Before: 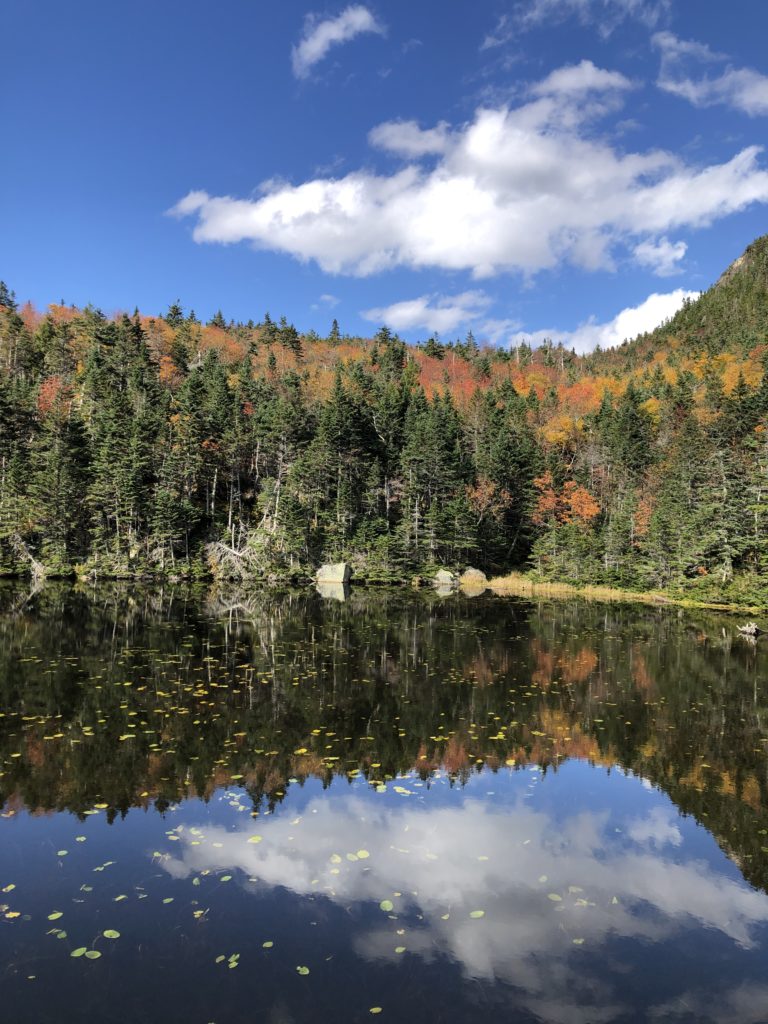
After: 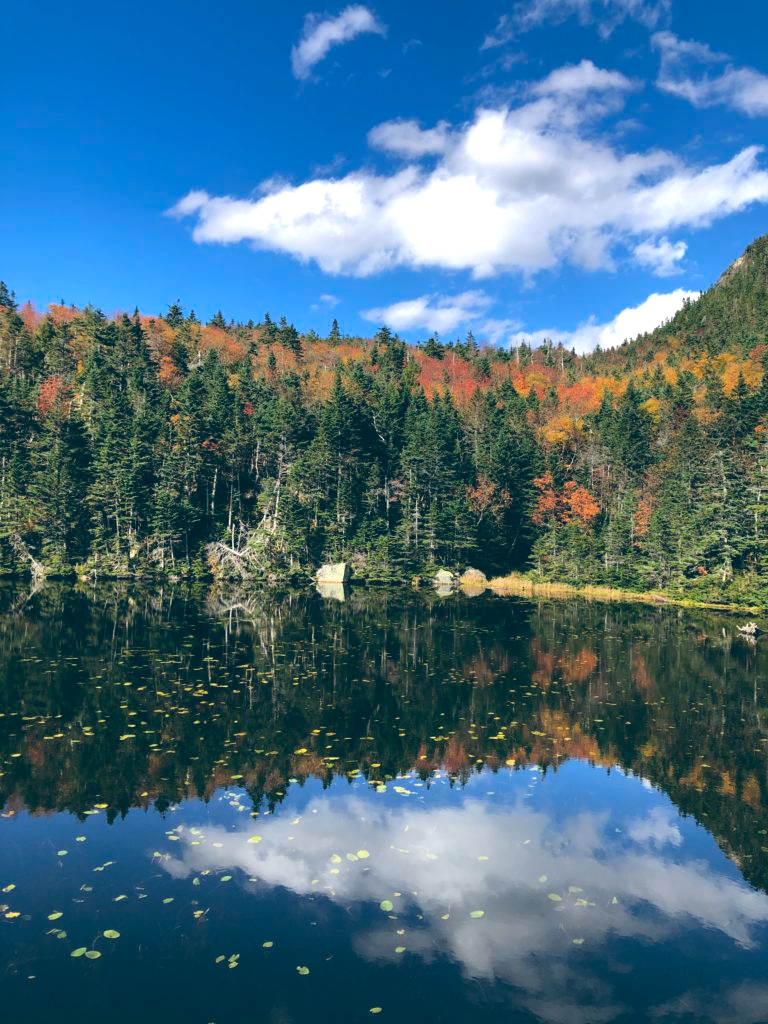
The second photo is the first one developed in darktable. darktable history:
exposure: compensate highlight preservation false
color balance: lift [1.016, 0.983, 1, 1.017], gamma [0.958, 1, 1, 1], gain [0.981, 1.007, 0.993, 1.002], input saturation 118.26%, contrast 13.43%, contrast fulcrum 21.62%, output saturation 82.76%
white balance: emerald 1
